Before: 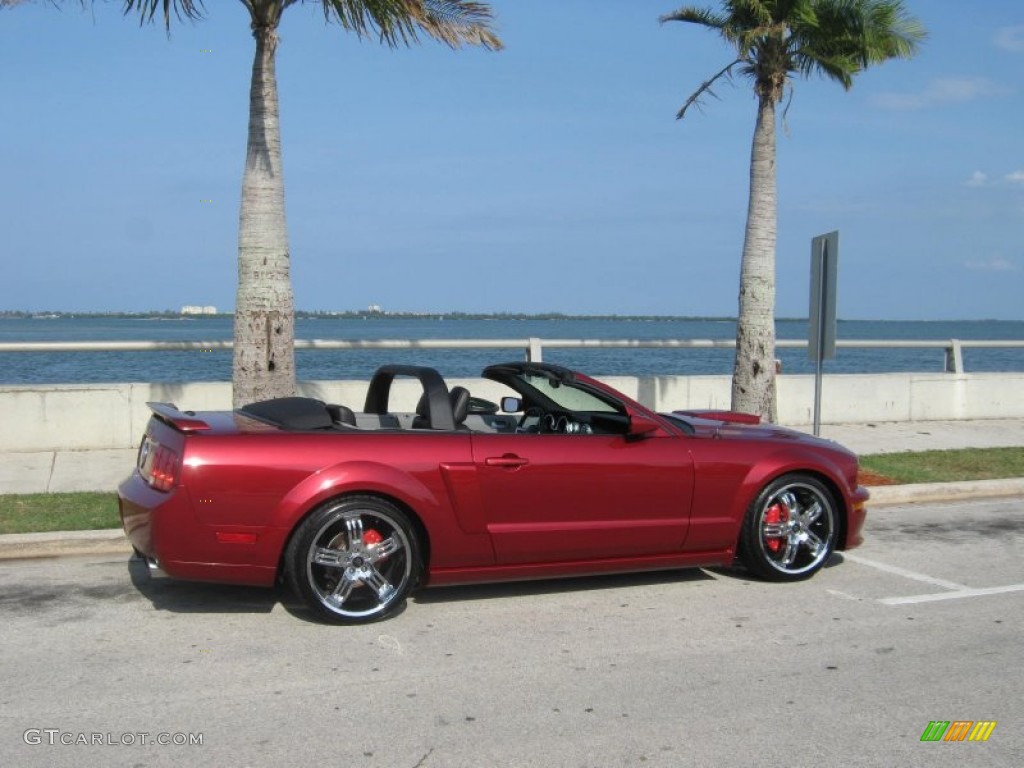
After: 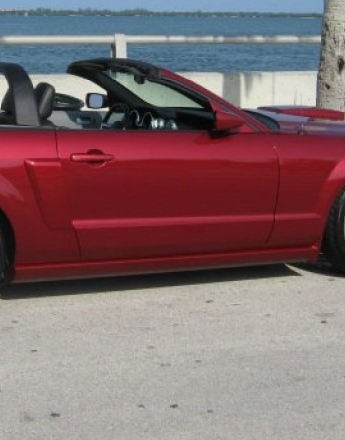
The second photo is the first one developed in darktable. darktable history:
crop: left 40.624%, top 39.595%, right 25.605%, bottom 3.094%
